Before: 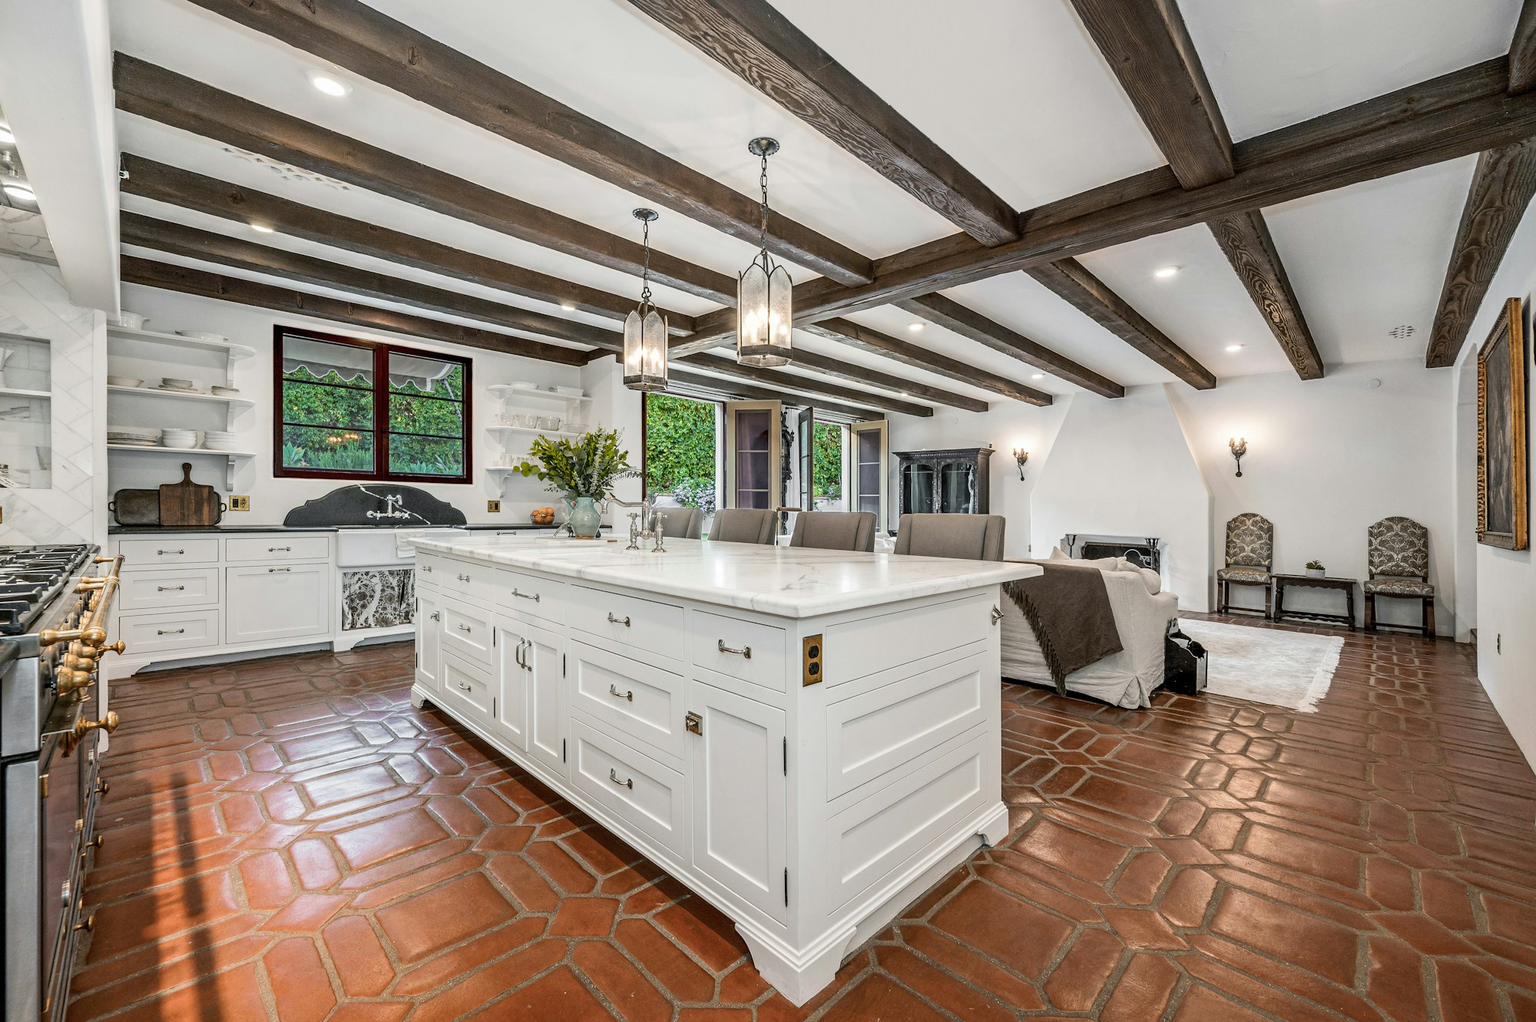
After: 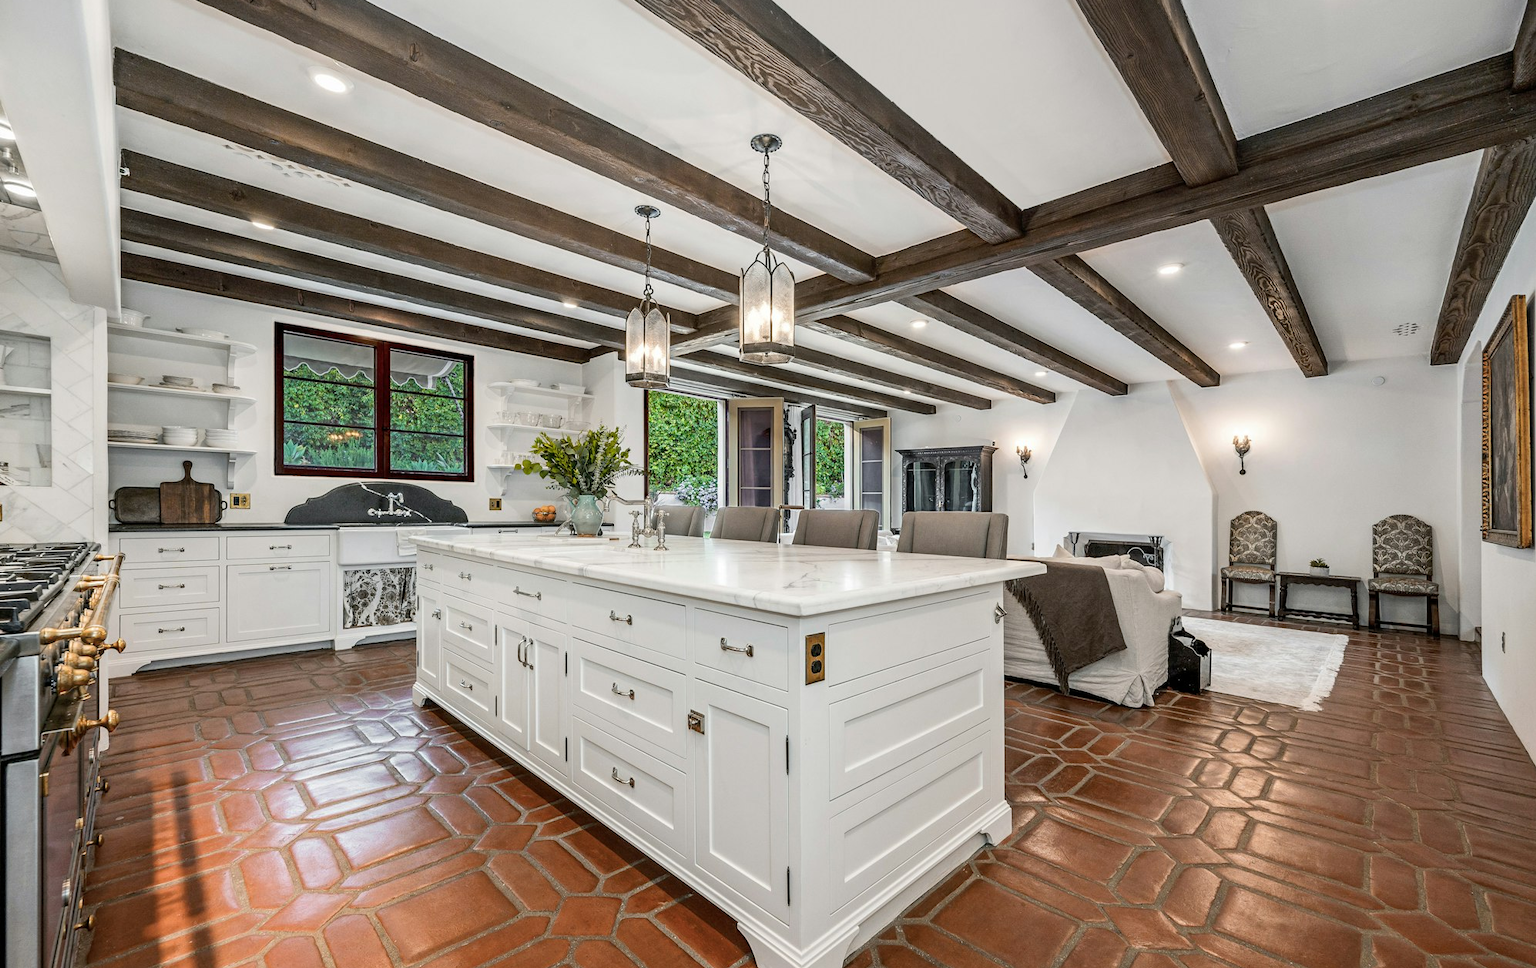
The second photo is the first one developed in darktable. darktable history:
crop: top 0.407%, right 0.263%, bottom 5.098%
